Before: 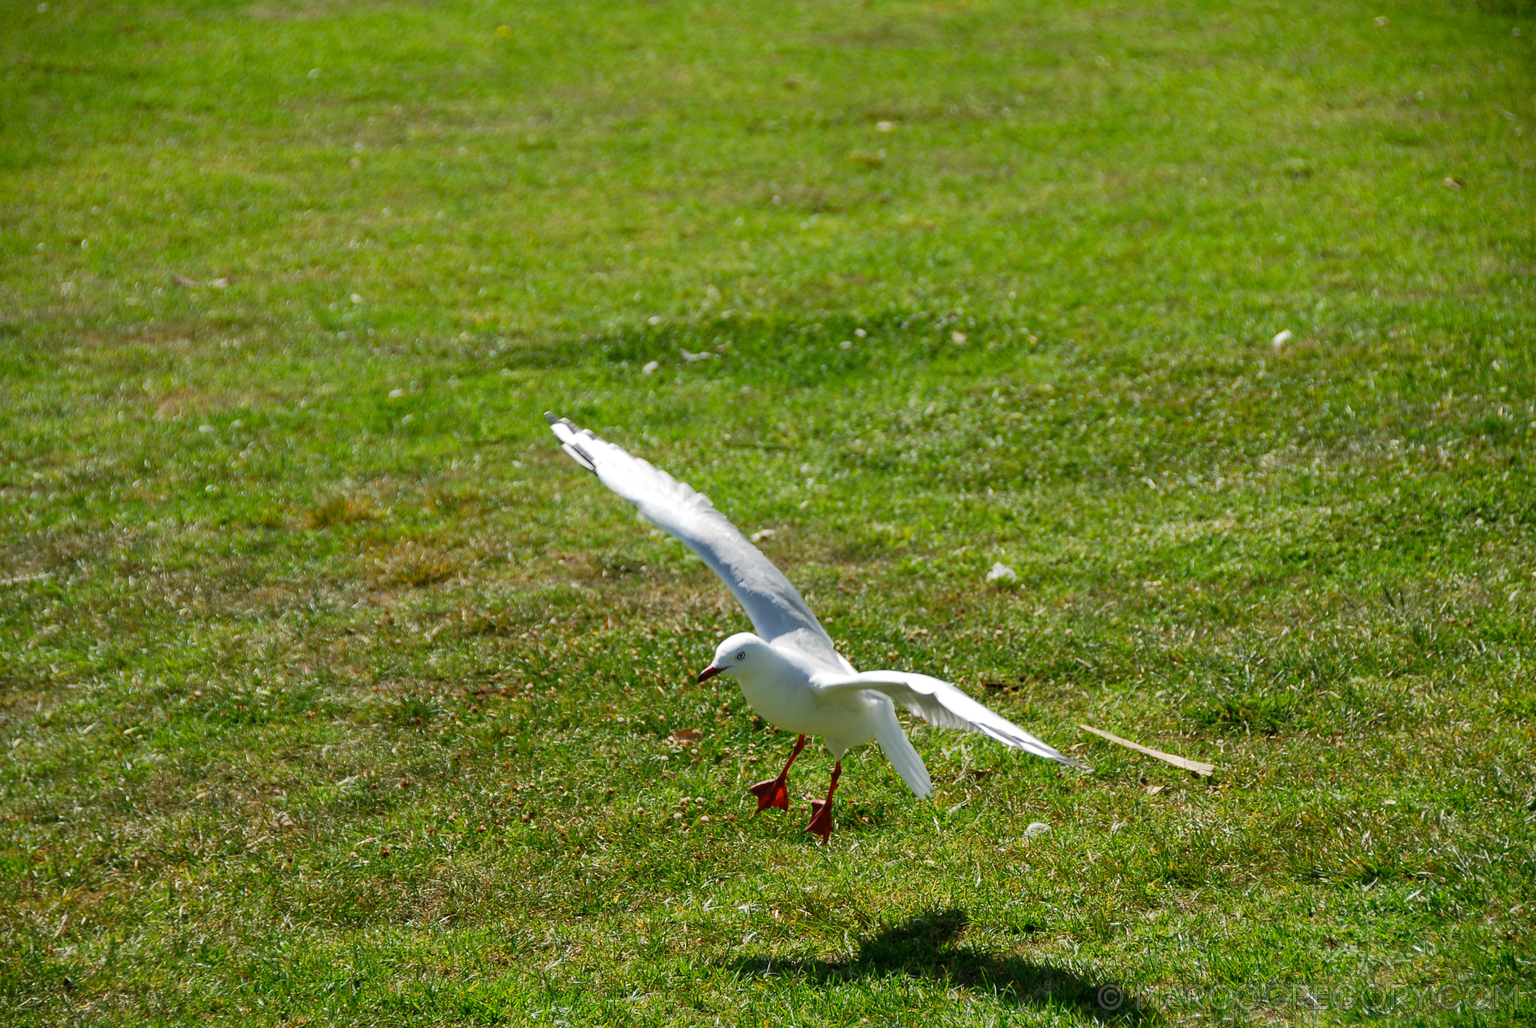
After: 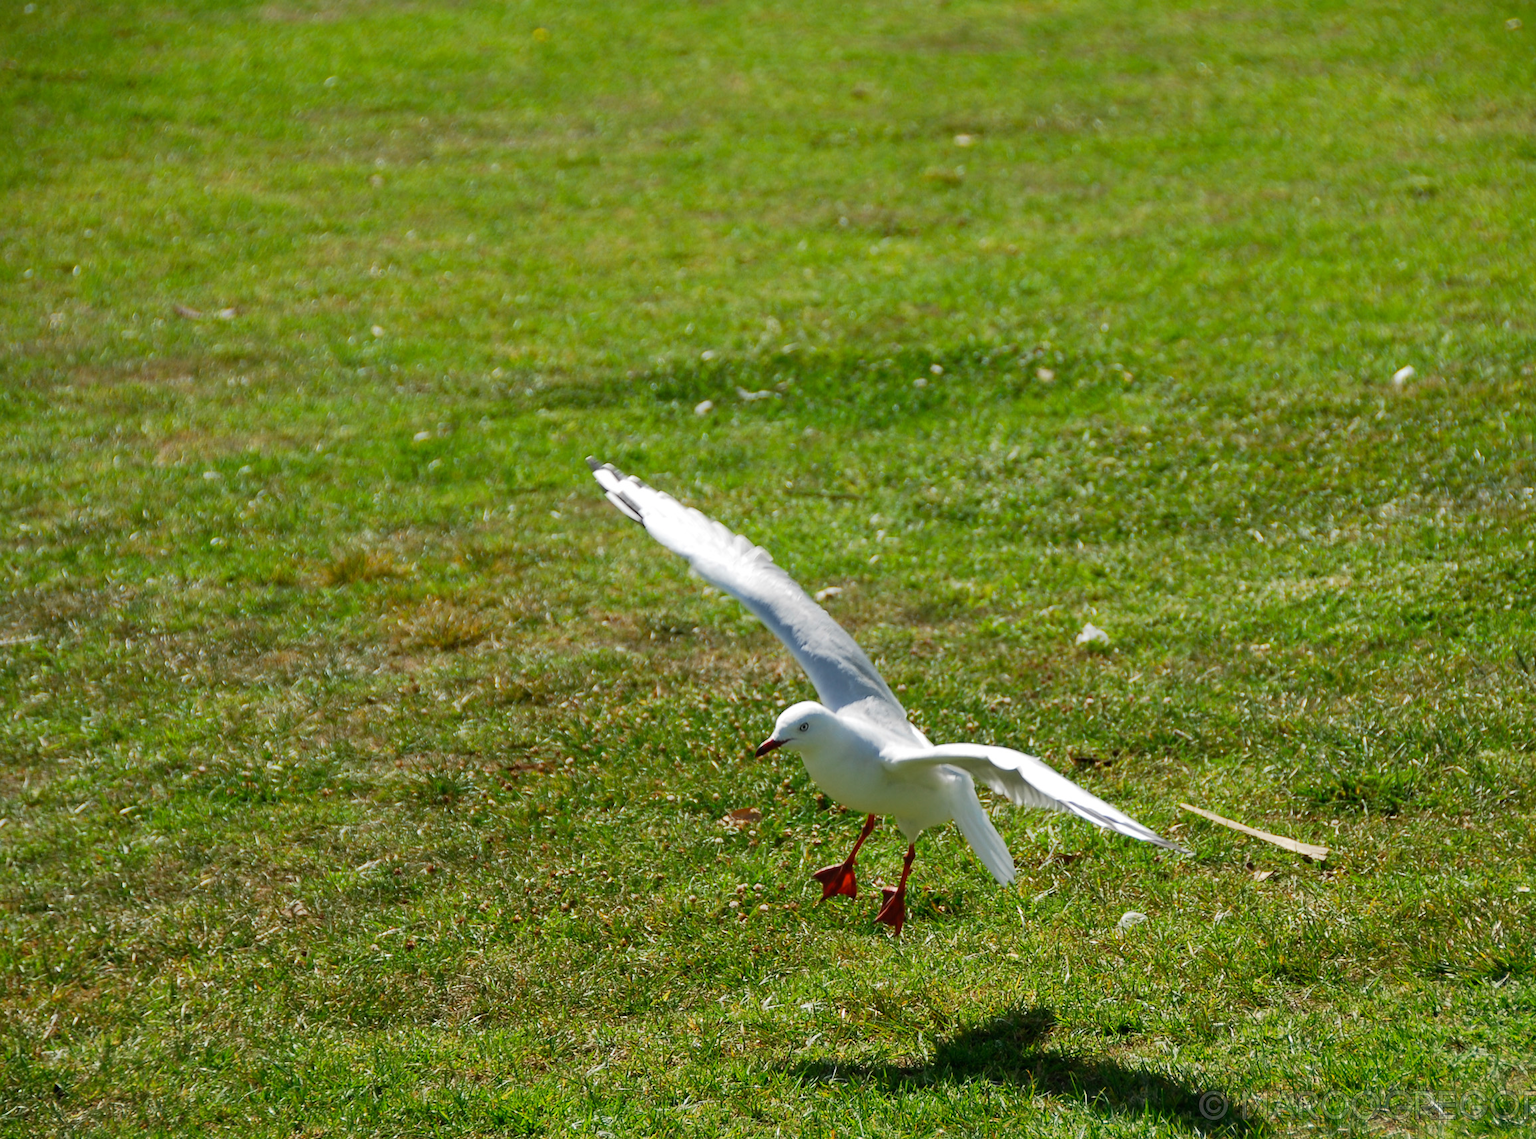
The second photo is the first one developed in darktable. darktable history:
crop and rotate: left 1.028%, right 8.717%
